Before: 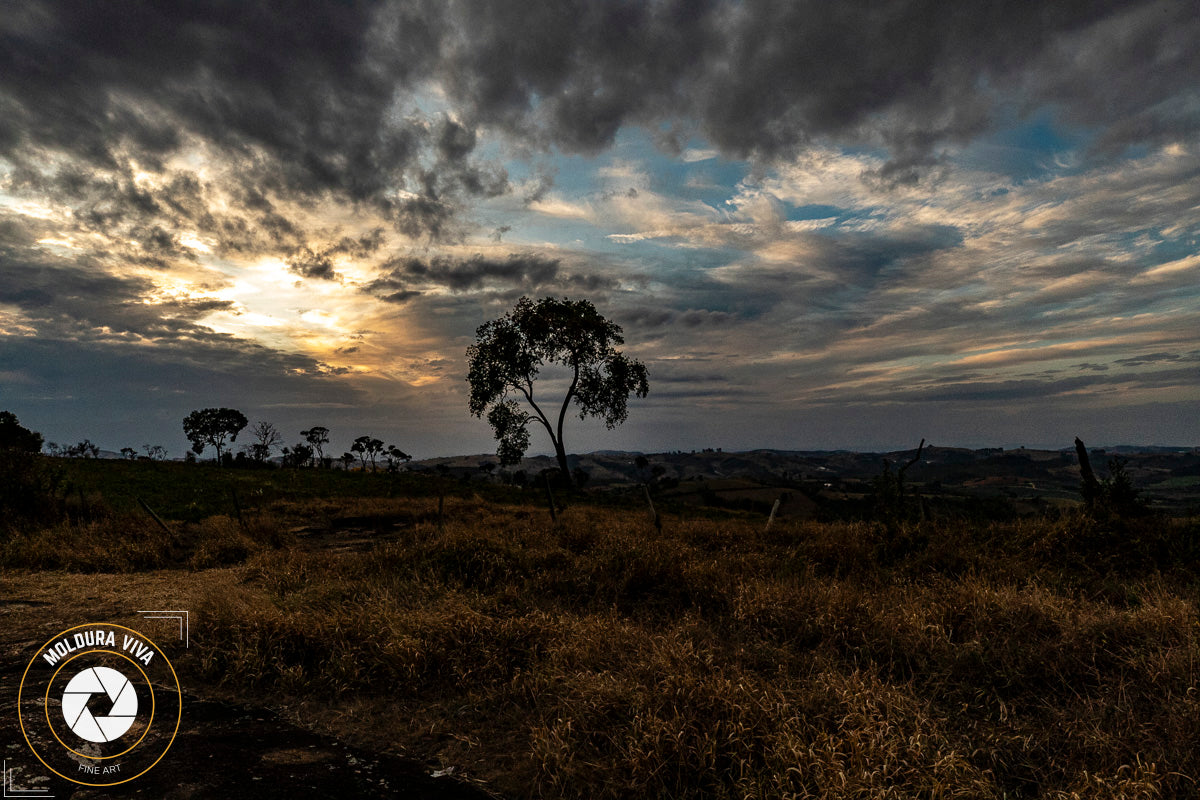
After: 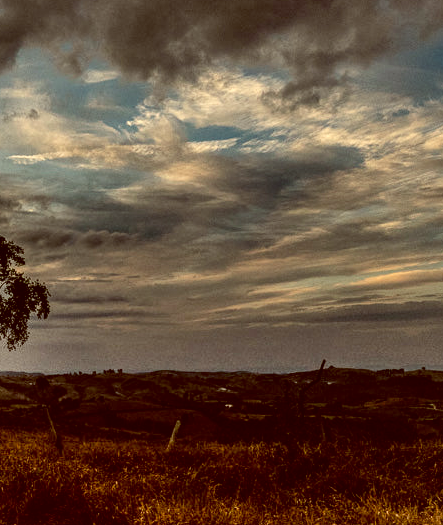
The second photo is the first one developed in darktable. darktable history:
shadows and highlights: soften with gaussian
color balance: lift [1.001, 1.007, 1, 0.993], gamma [1.023, 1.026, 1.01, 0.974], gain [0.964, 1.059, 1.073, 0.927]
crop and rotate: left 49.936%, top 10.094%, right 13.136%, bottom 24.256%
local contrast: detail 130%
